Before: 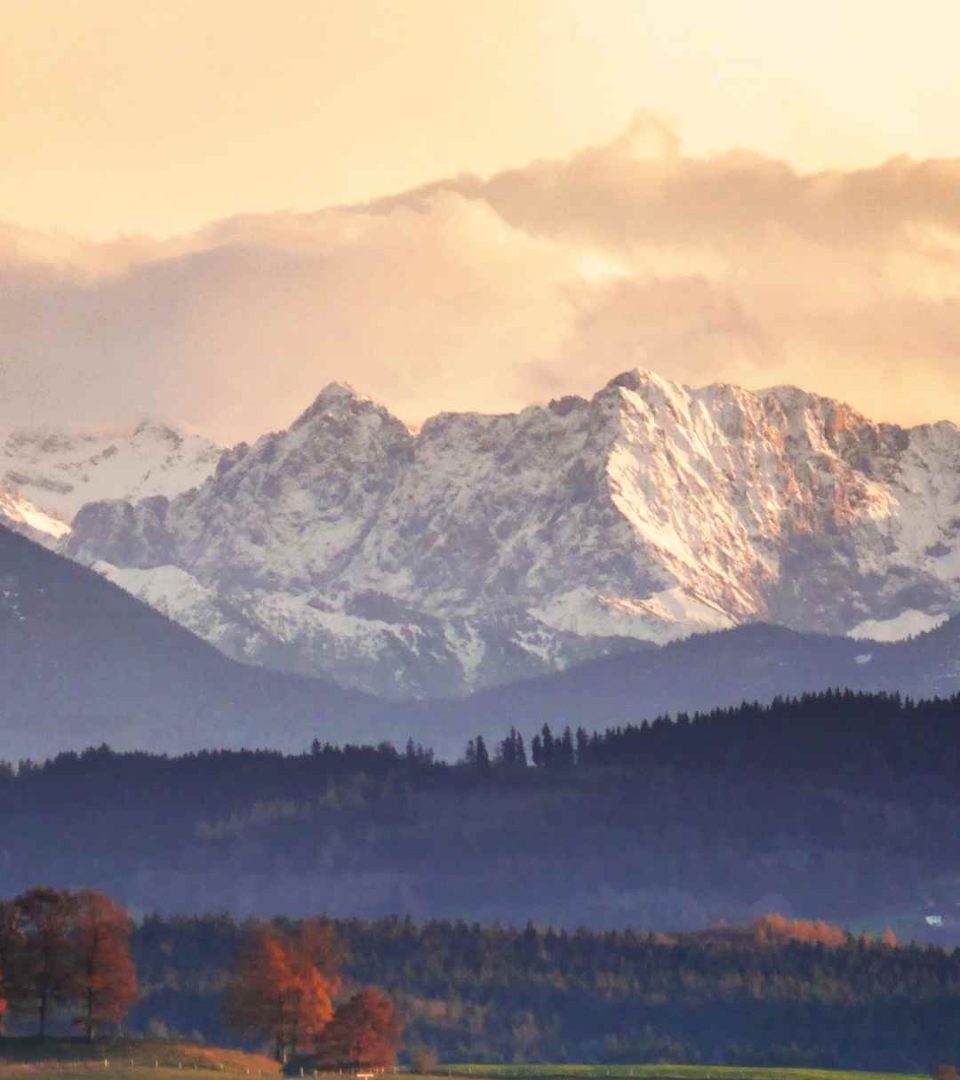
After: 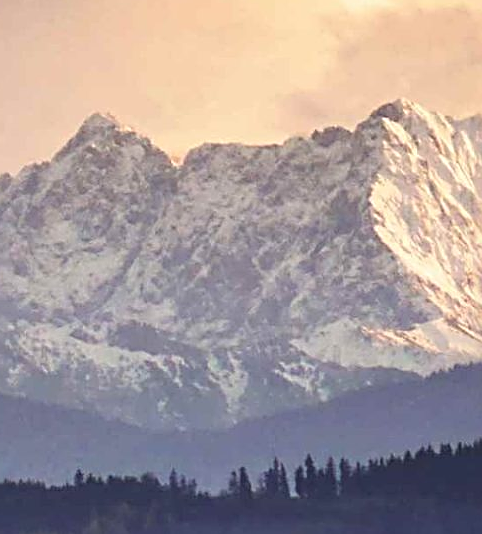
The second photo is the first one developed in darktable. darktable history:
crop: left 24.768%, top 24.999%, right 24.952%, bottom 25.525%
sharpen: radius 2.838, amount 0.732
